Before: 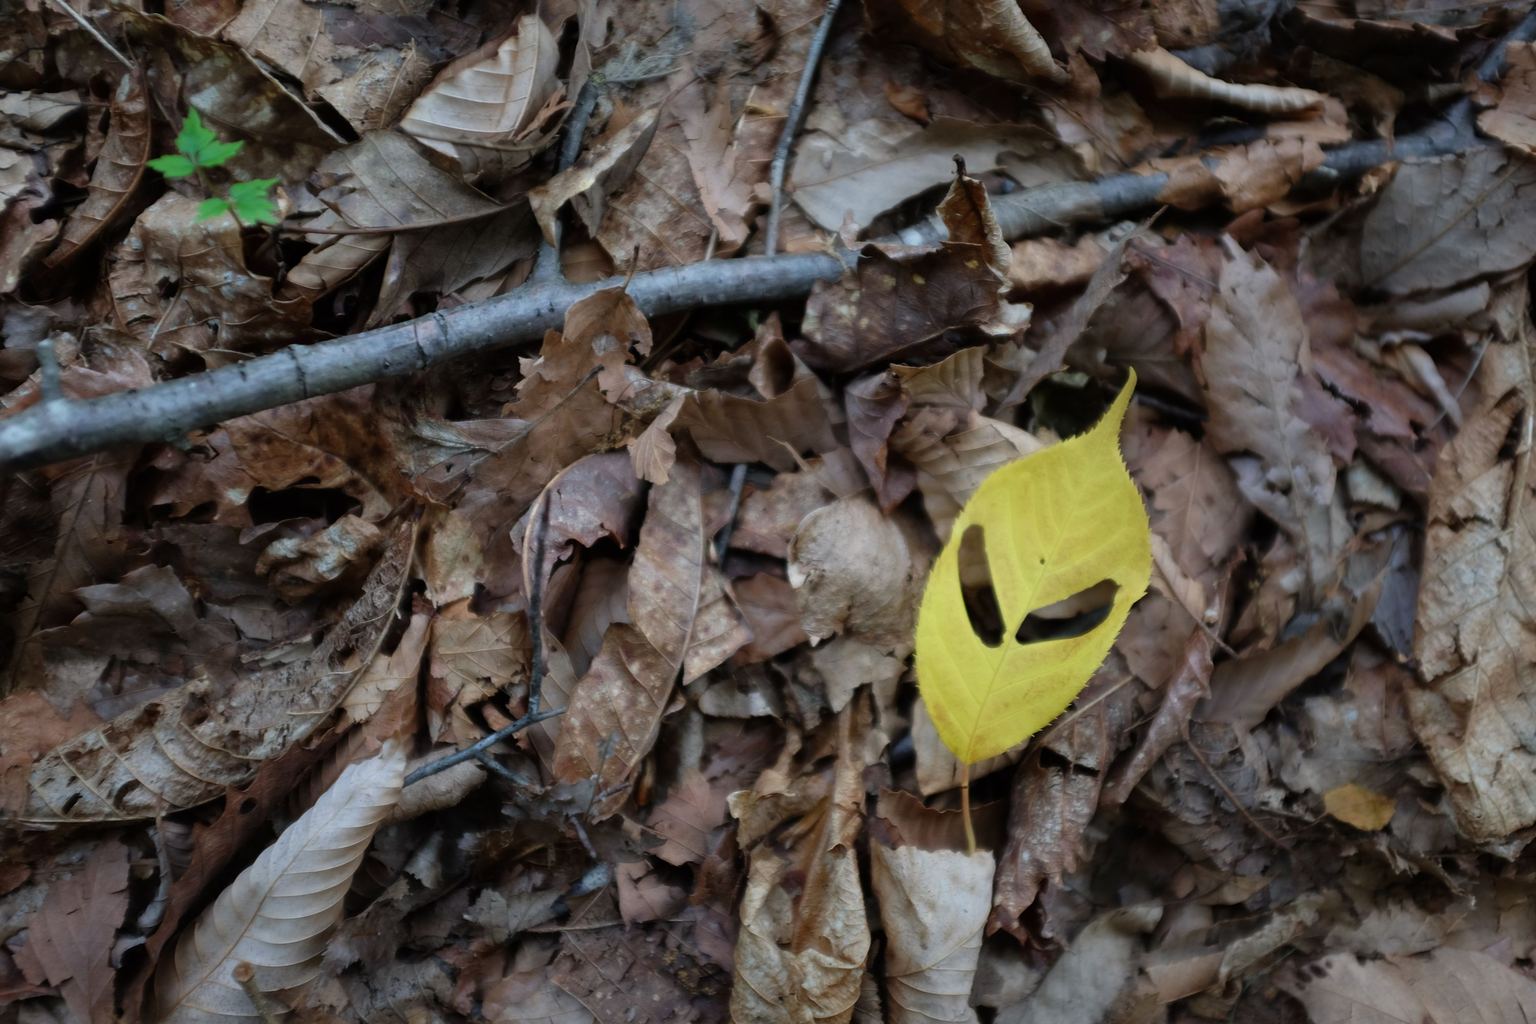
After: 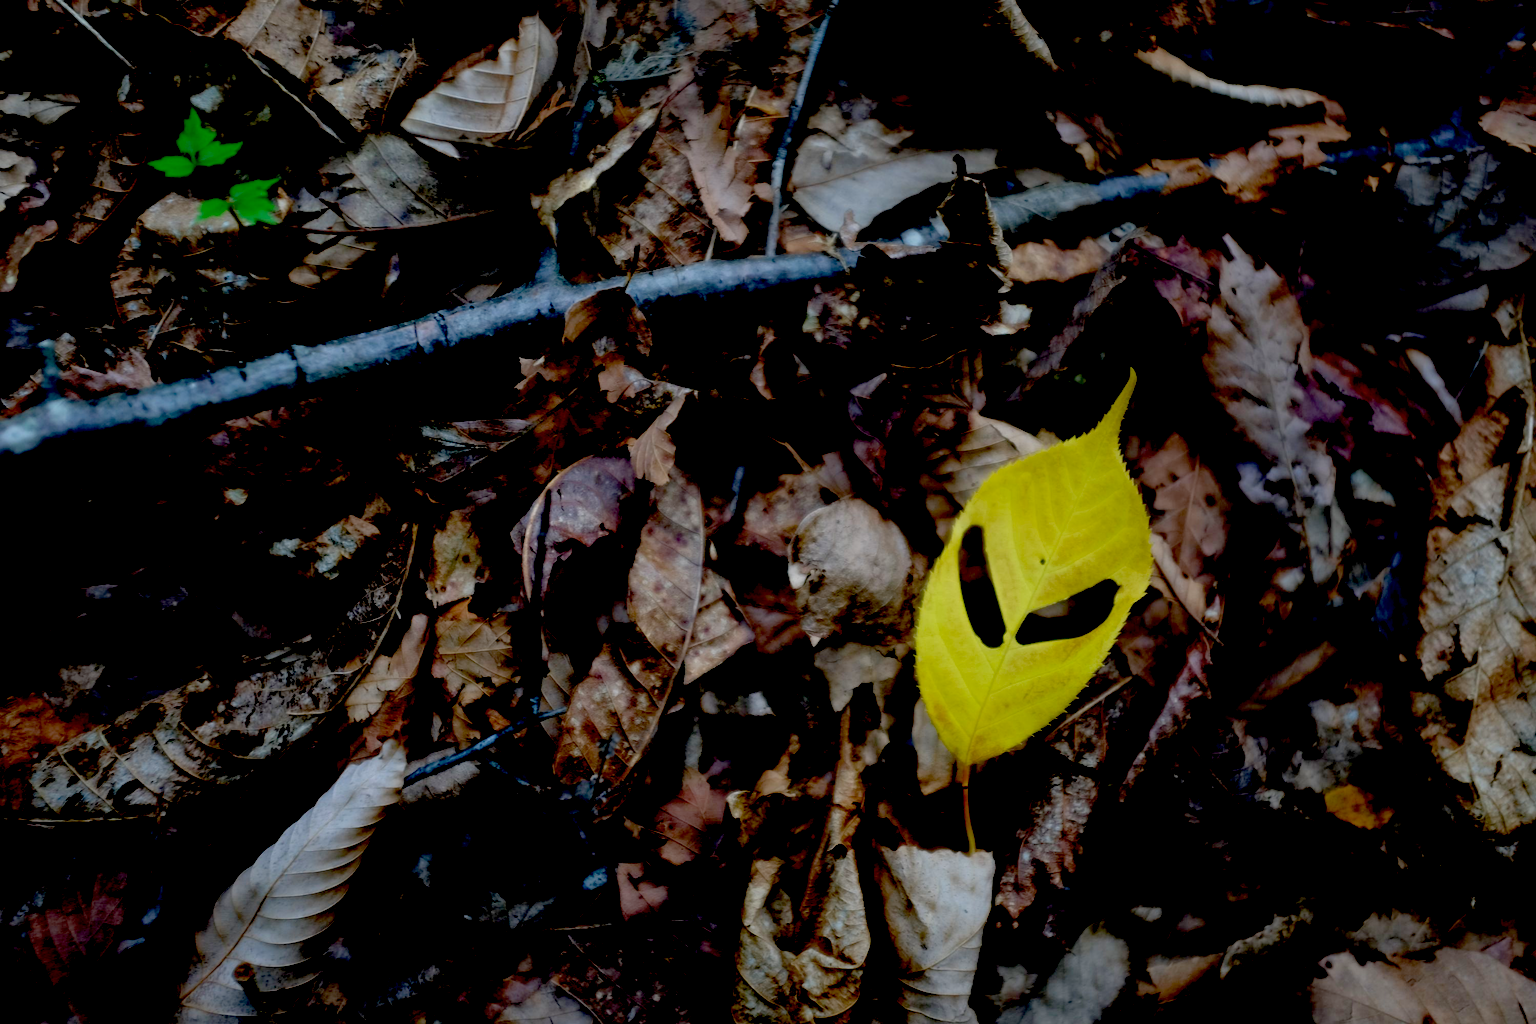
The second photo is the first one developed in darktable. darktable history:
shadows and highlights: shadows 25.64, highlights -26.32
exposure: black level correction 0.099, exposure -0.091 EV, compensate exposure bias true, compensate highlight preservation false
